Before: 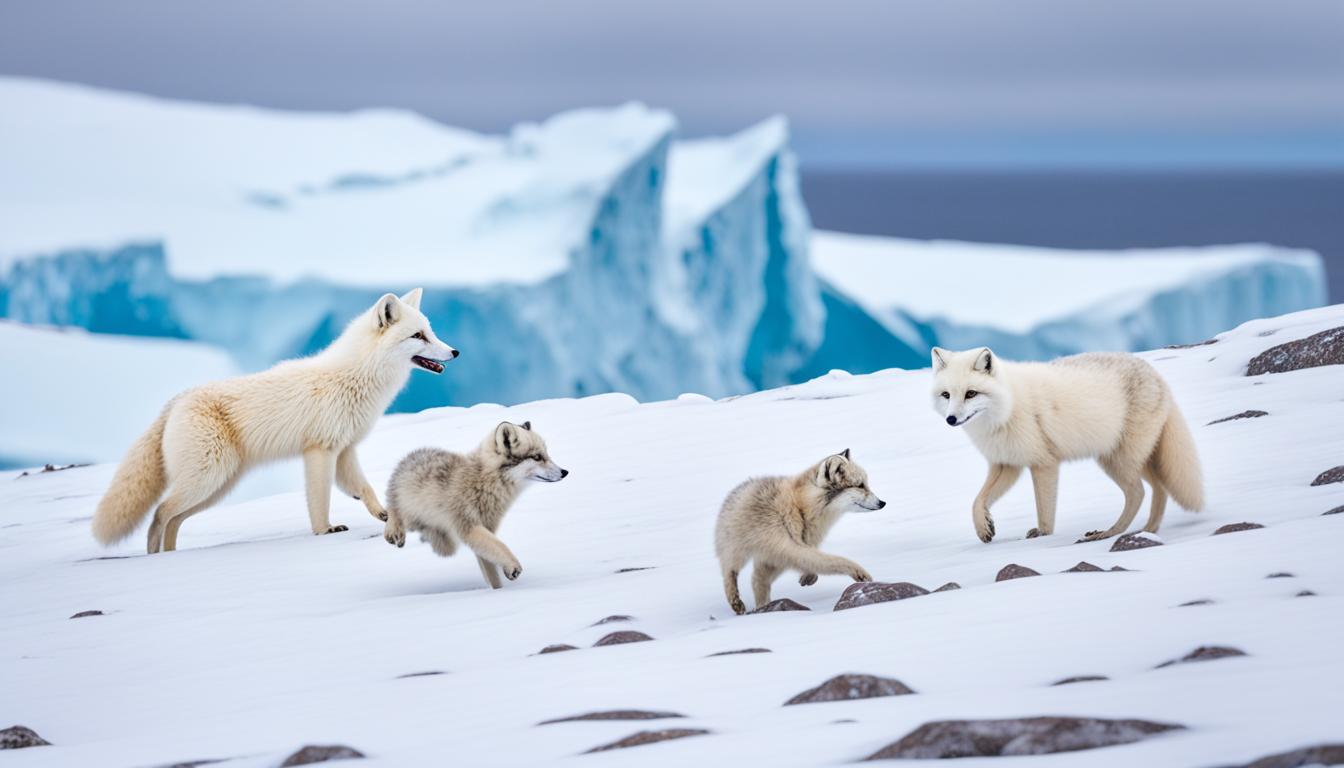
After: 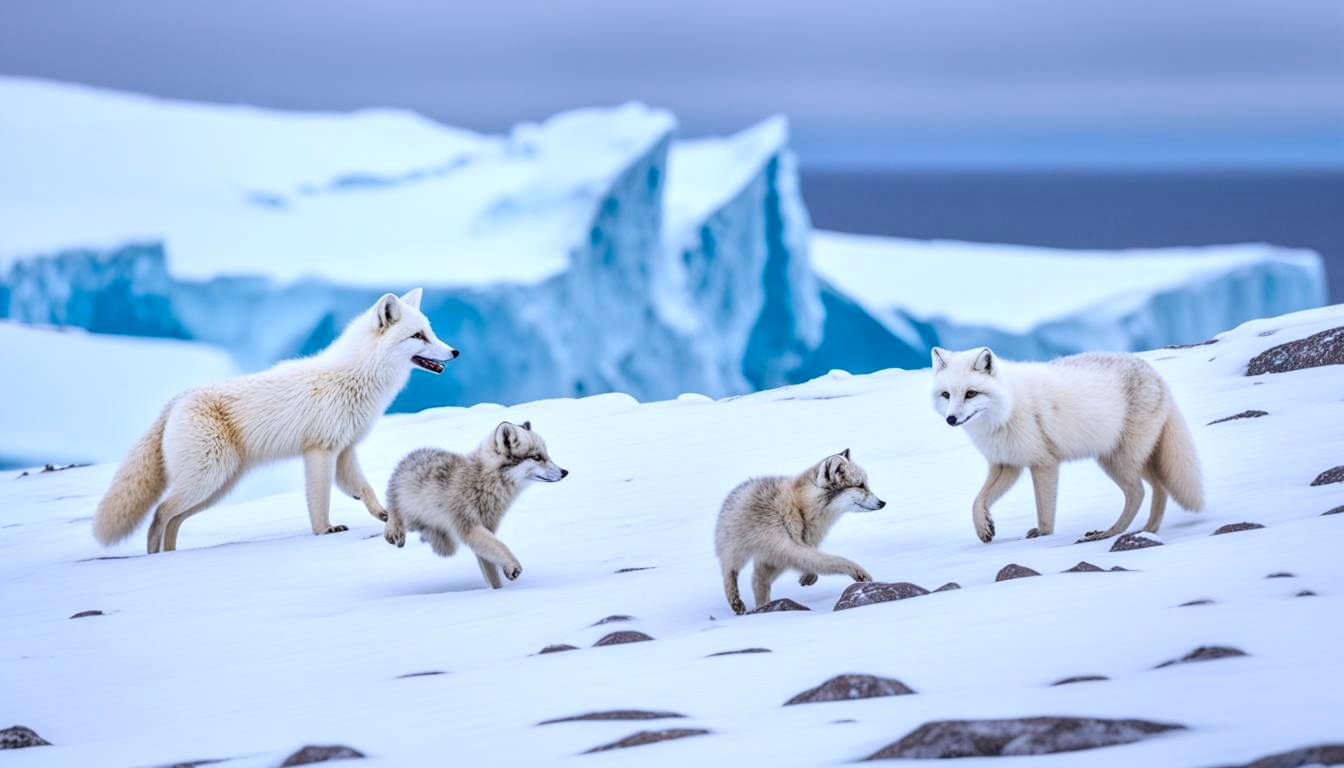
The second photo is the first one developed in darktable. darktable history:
color calibration: gray › normalize channels true, illuminant custom, x 0.371, y 0.381, temperature 4282.65 K, gamut compression 0.016
local contrast: on, module defaults
